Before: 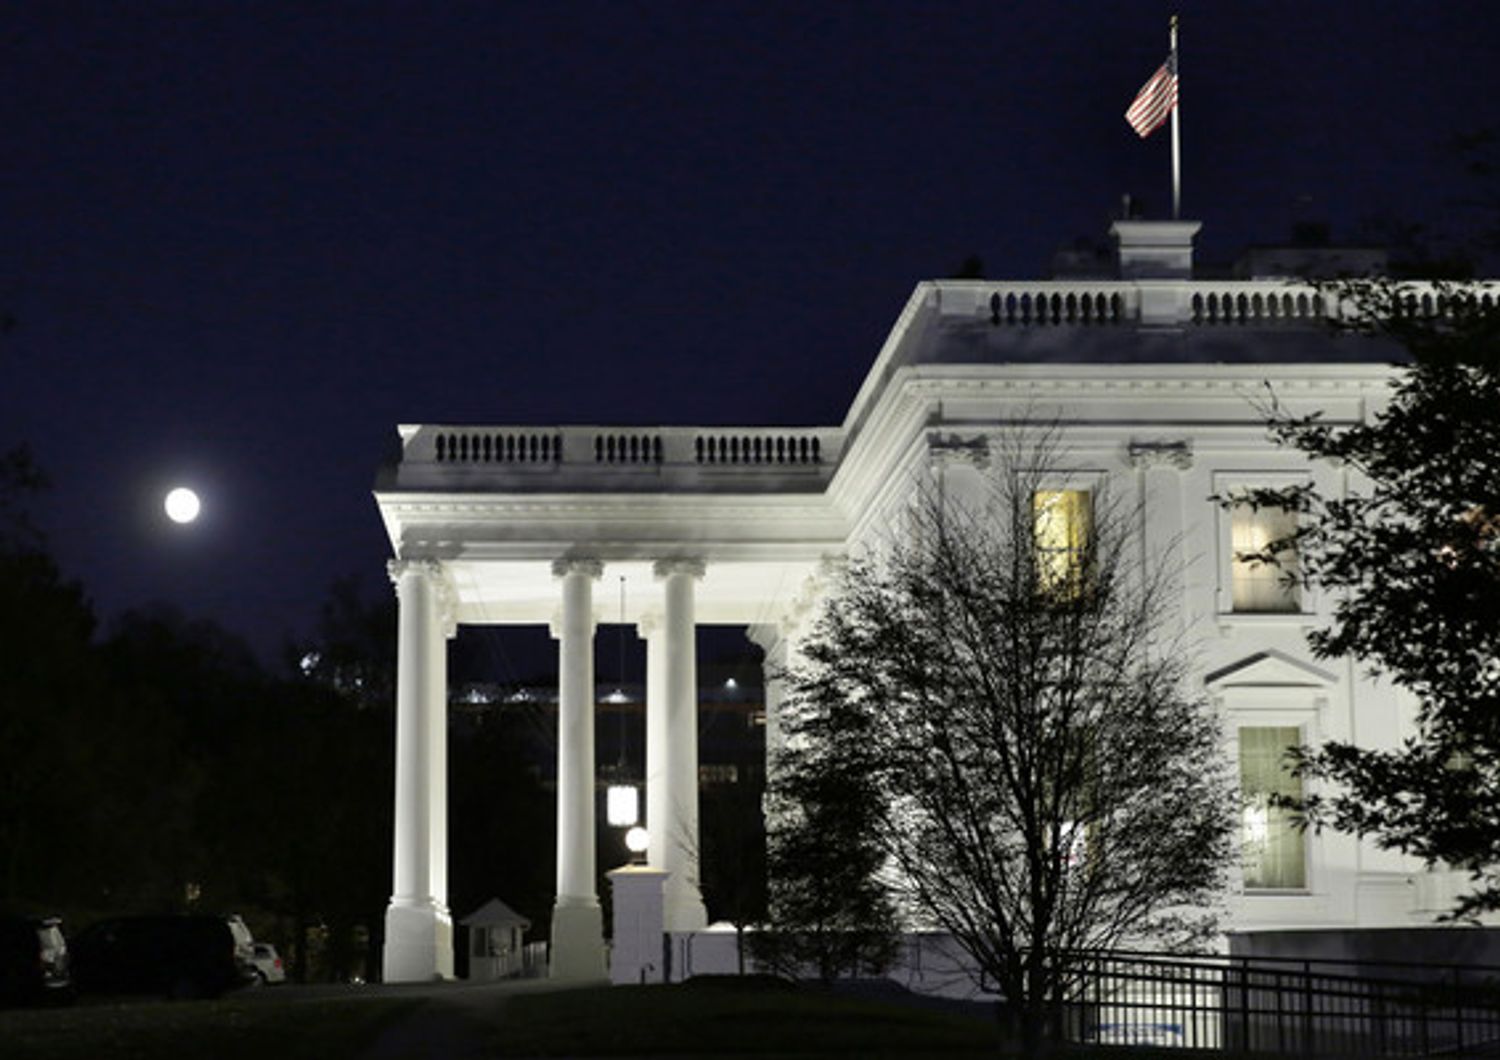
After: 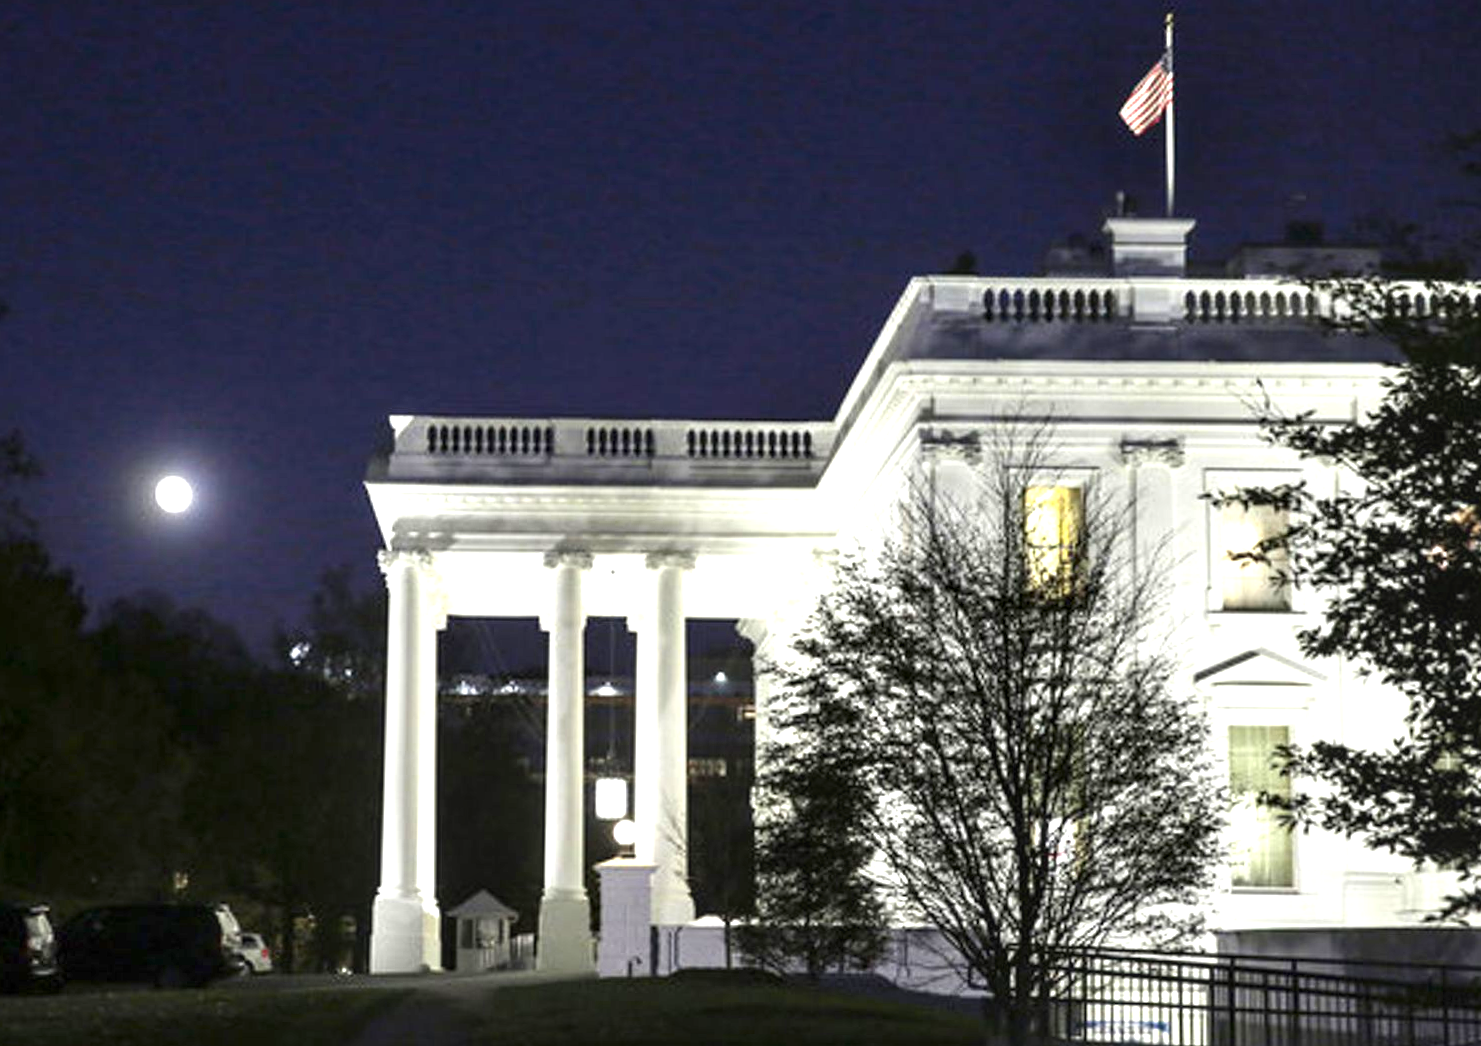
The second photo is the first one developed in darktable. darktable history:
crop and rotate: angle -0.508°
local contrast: on, module defaults
exposure: black level correction 0, exposure 1.439 EV, compensate highlight preservation false
contrast brightness saturation: contrast 0.079, saturation 0.021
